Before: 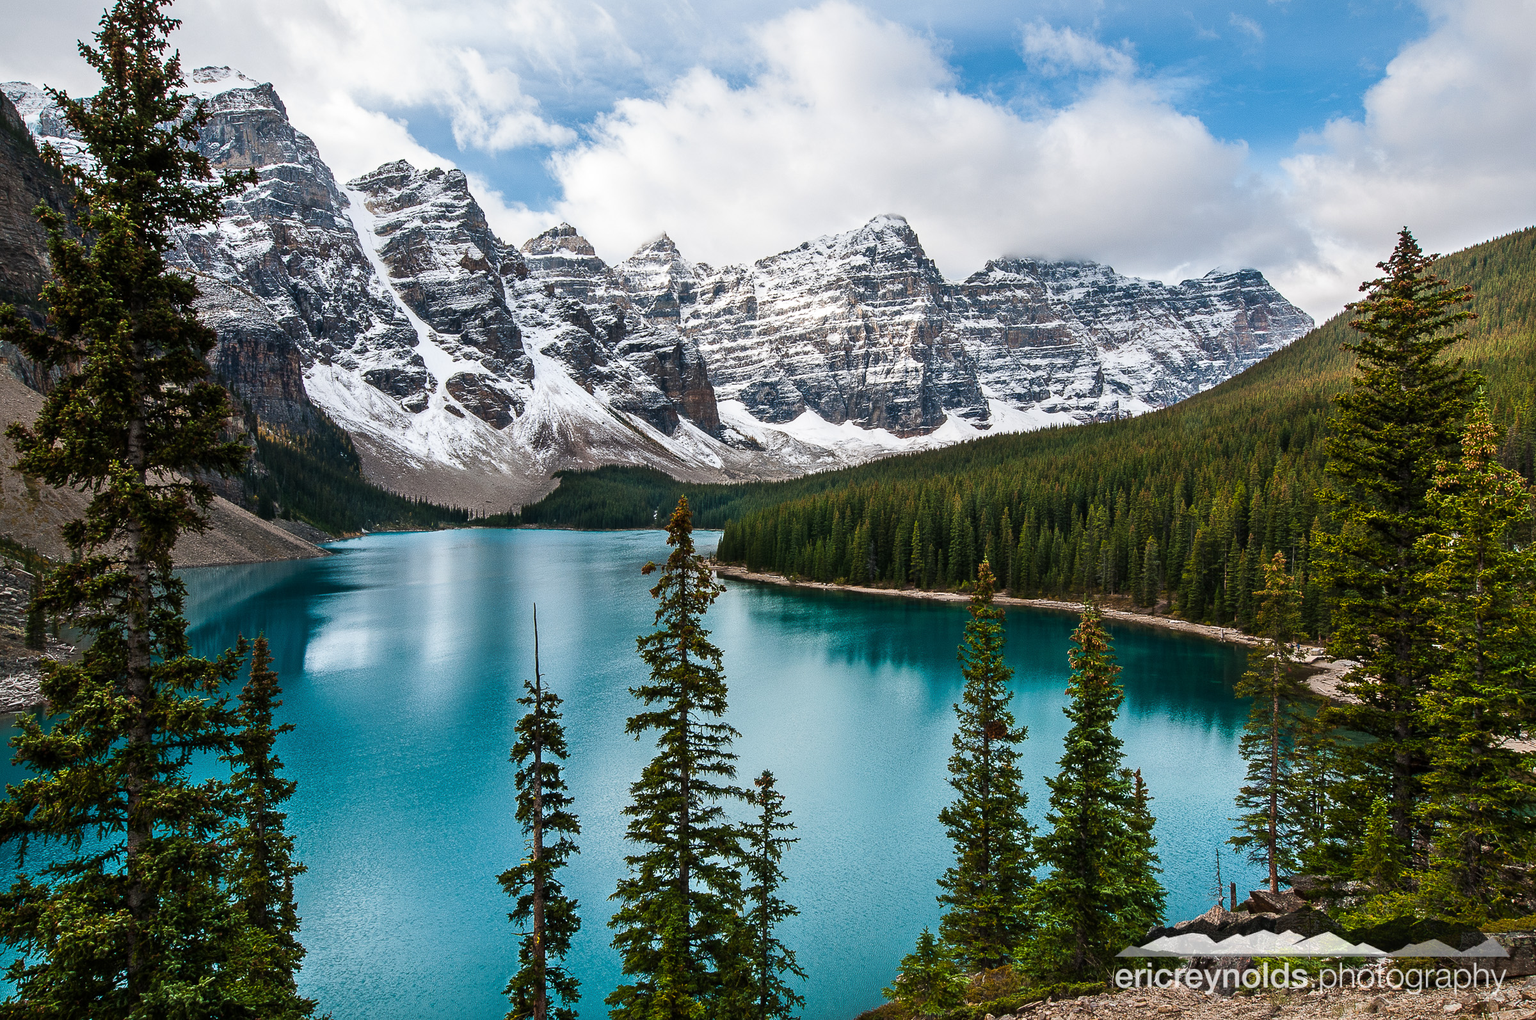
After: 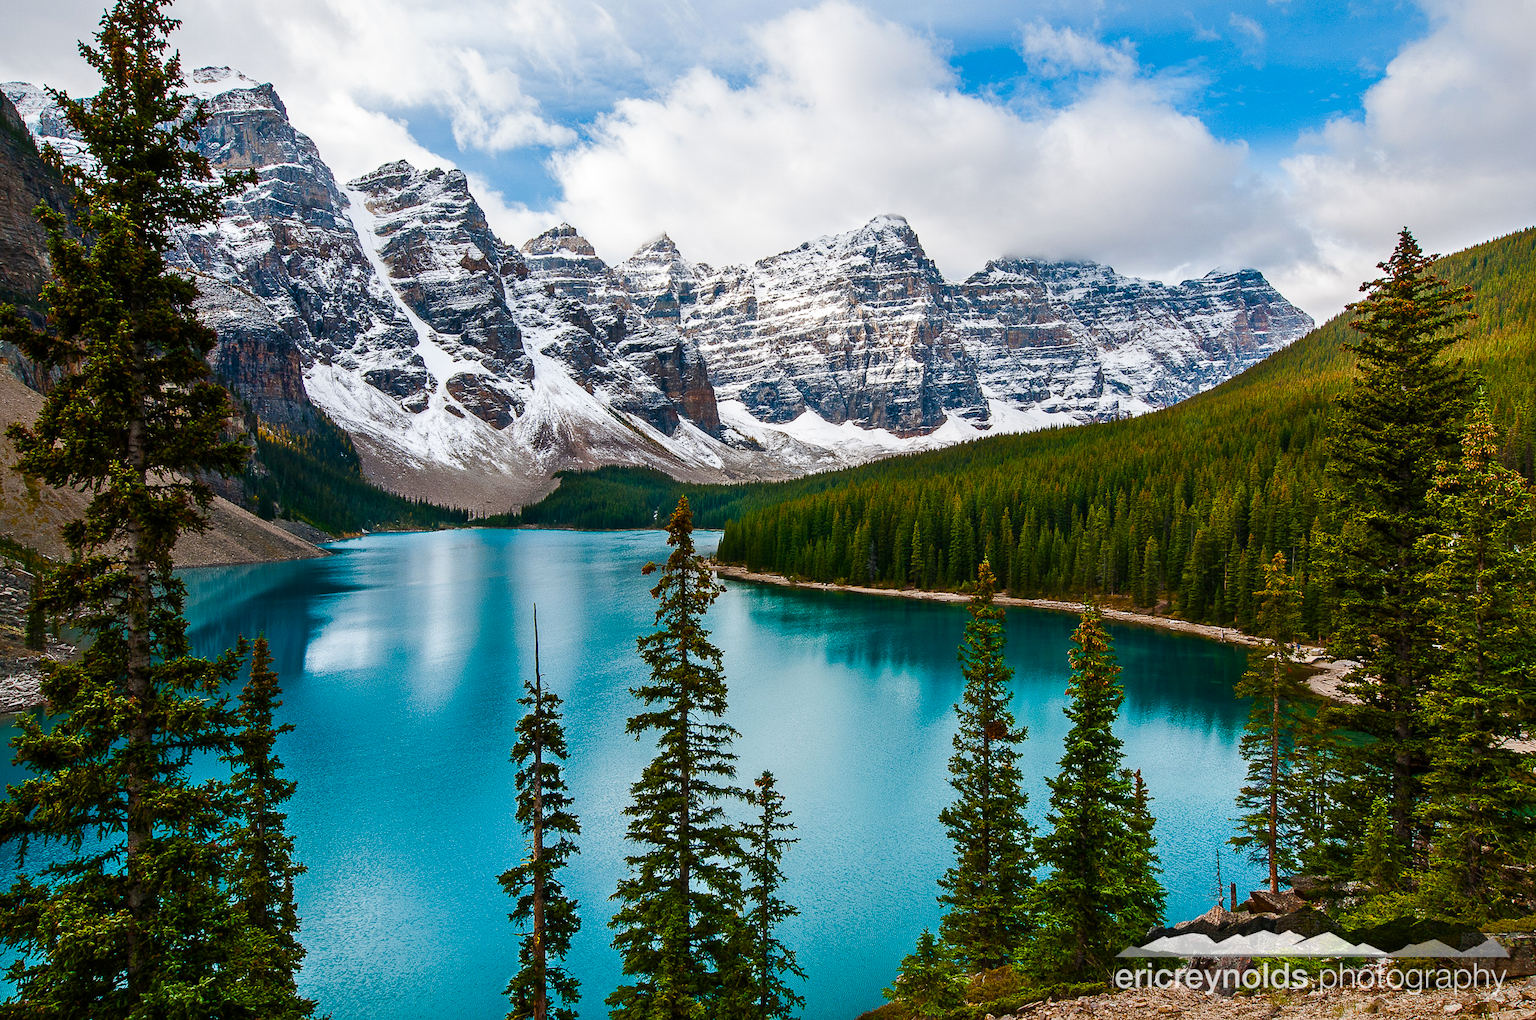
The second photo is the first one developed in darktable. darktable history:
color balance rgb: linear chroma grading › shadows 31.763%, linear chroma grading › global chroma -1.827%, linear chroma grading › mid-tones 3.896%, perceptual saturation grading › global saturation 23.484%, perceptual saturation grading › highlights -23.941%, perceptual saturation grading › mid-tones 24.126%, perceptual saturation grading › shadows 40.002%
